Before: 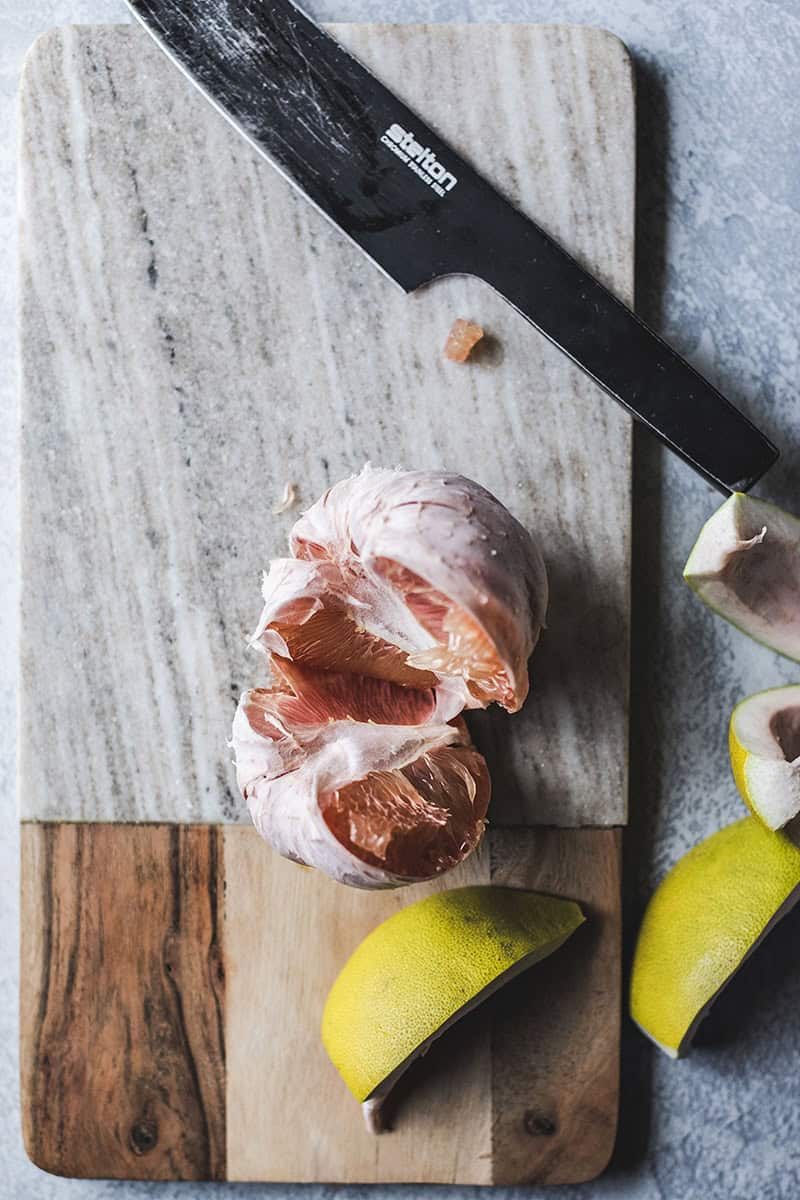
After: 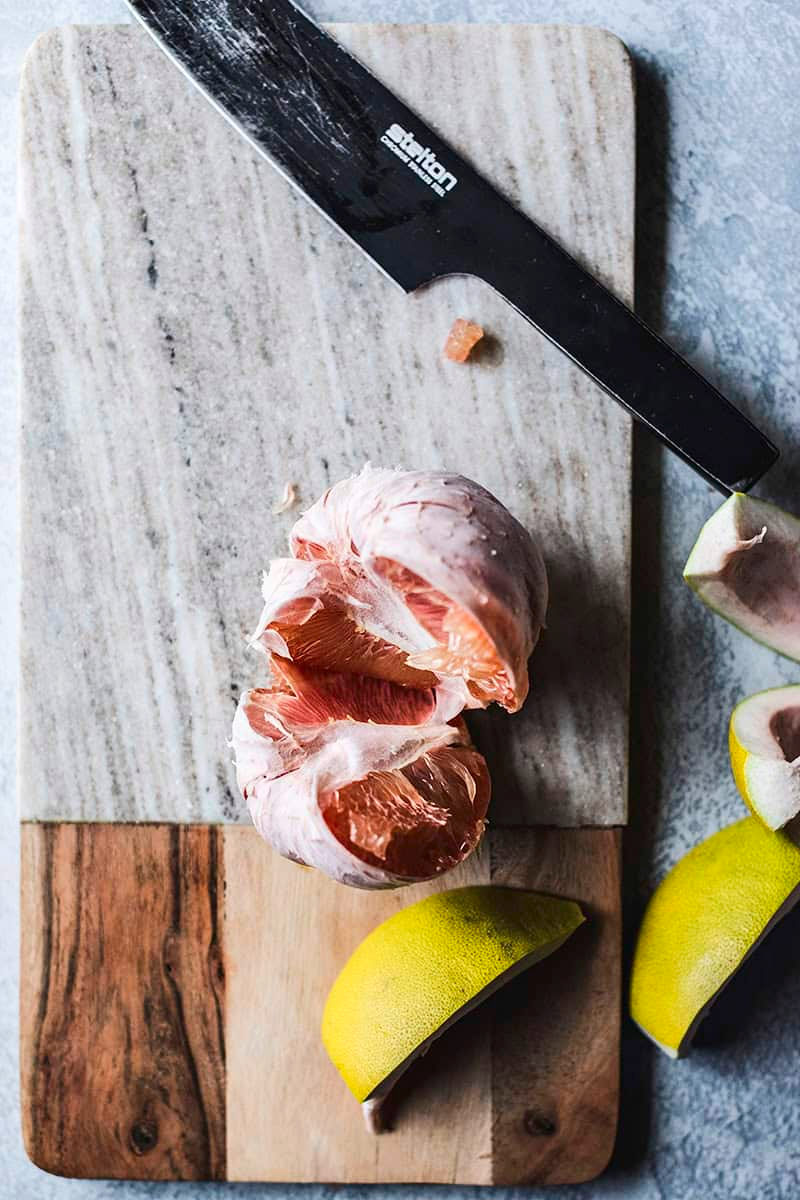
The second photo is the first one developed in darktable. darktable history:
contrast brightness saturation: contrast 0.152, brightness -0.012, saturation 0.096
